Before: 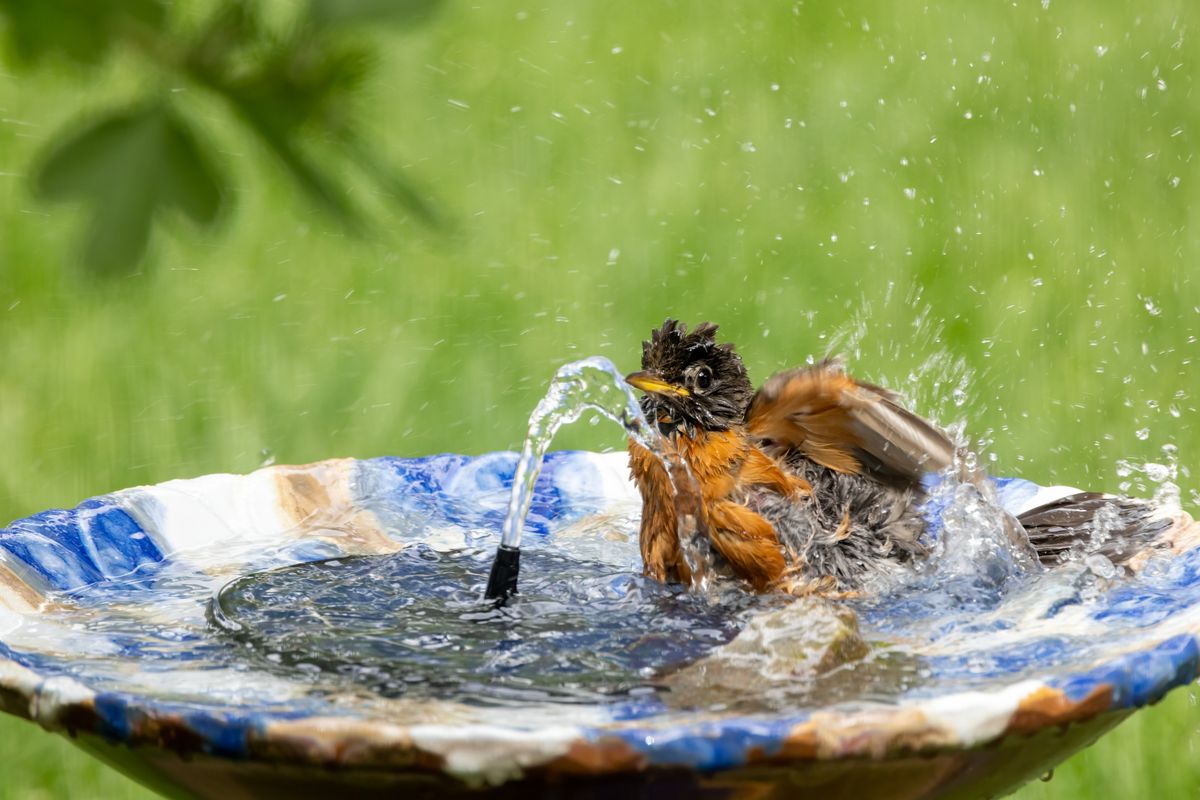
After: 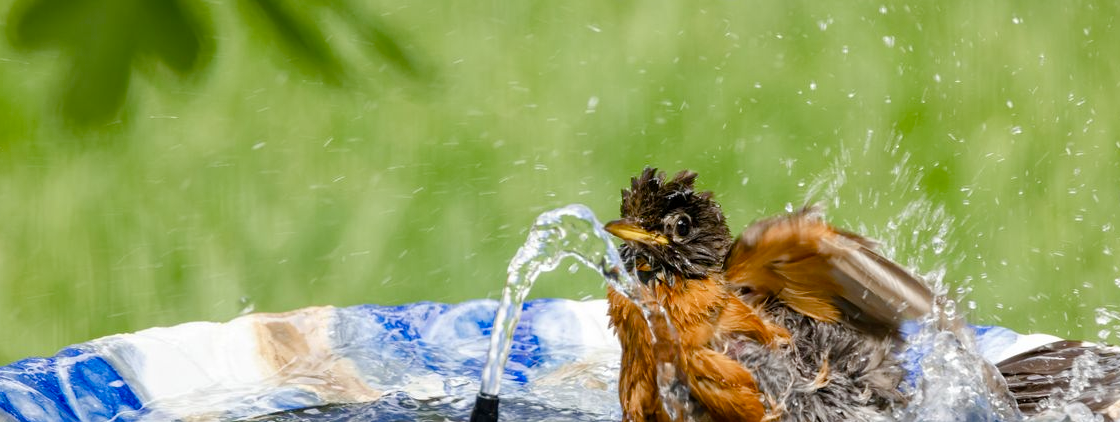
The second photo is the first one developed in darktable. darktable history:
crop: left 1.806%, top 19.03%, right 4.789%, bottom 28.165%
color balance rgb: perceptual saturation grading › global saturation 0.876%, perceptual saturation grading › highlights -33.329%, perceptual saturation grading › mid-tones 15.093%, perceptual saturation grading › shadows 48.218%, global vibrance 20%
